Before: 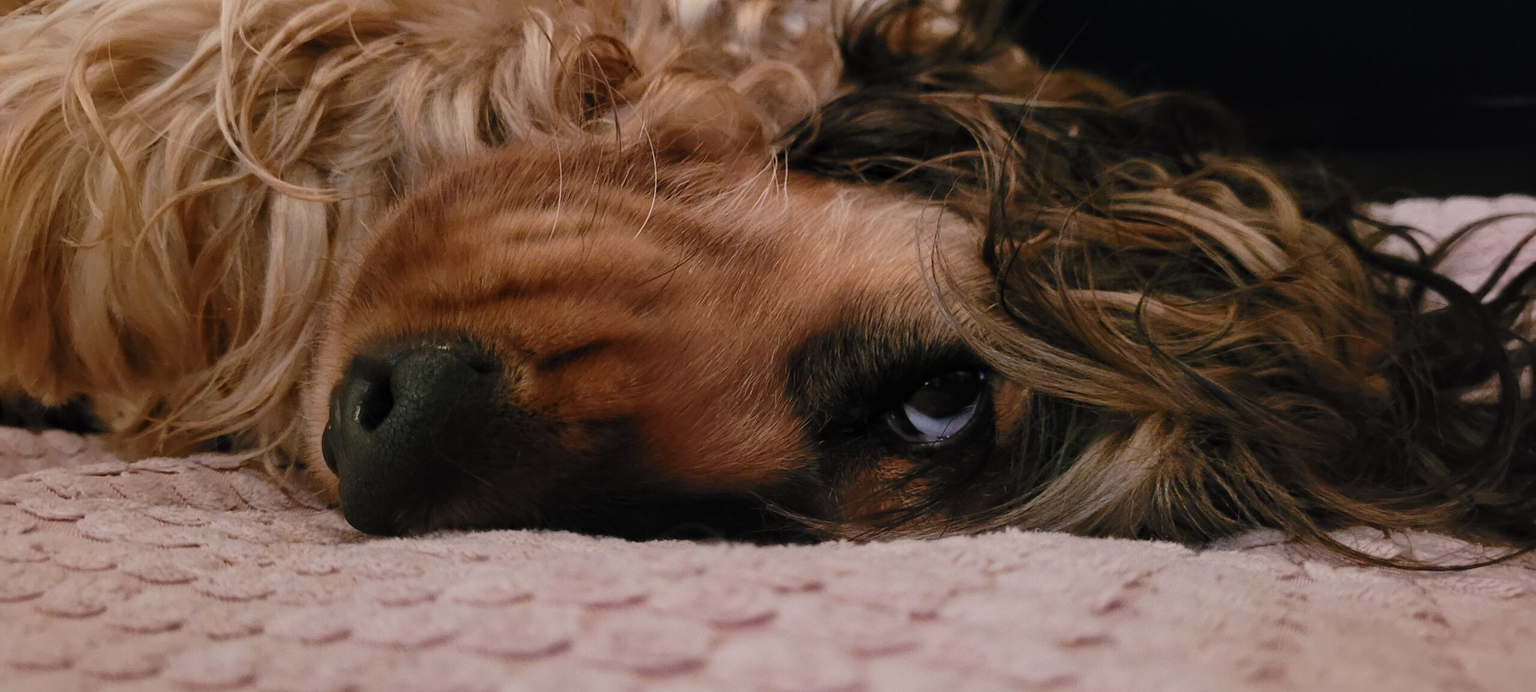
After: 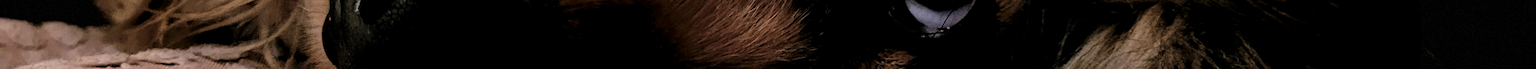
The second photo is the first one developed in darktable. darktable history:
vignetting: fall-off start 85%, fall-off radius 80%, brightness -0.182, saturation -0.3, width/height ratio 1.219, dithering 8-bit output, unbound false
exposure: exposure 0.161 EV, compensate highlight preservation false
crop and rotate: top 59.084%, bottom 30.916%
levels: levels [0.101, 0.578, 0.953]
tone curve: curves: ch0 [(0, 0.01) (0.058, 0.039) (0.159, 0.117) (0.282, 0.327) (0.45, 0.534) (0.676, 0.751) (0.89, 0.919) (1, 1)]; ch1 [(0, 0) (0.094, 0.081) (0.285, 0.299) (0.385, 0.403) (0.447, 0.455) (0.495, 0.496) (0.544, 0.552) (0.589, 0.612) (0.722, 0.728) (1, 1)]; ch2 [(0, 0) (0.257, 0.217) (0.43, 0.421) (0.498, 0.507) (0.531, 0.544) (0.56, 0.579) (0.625, 0.642) (1, 1)], color space Lab, independent channels, preserve colors none
